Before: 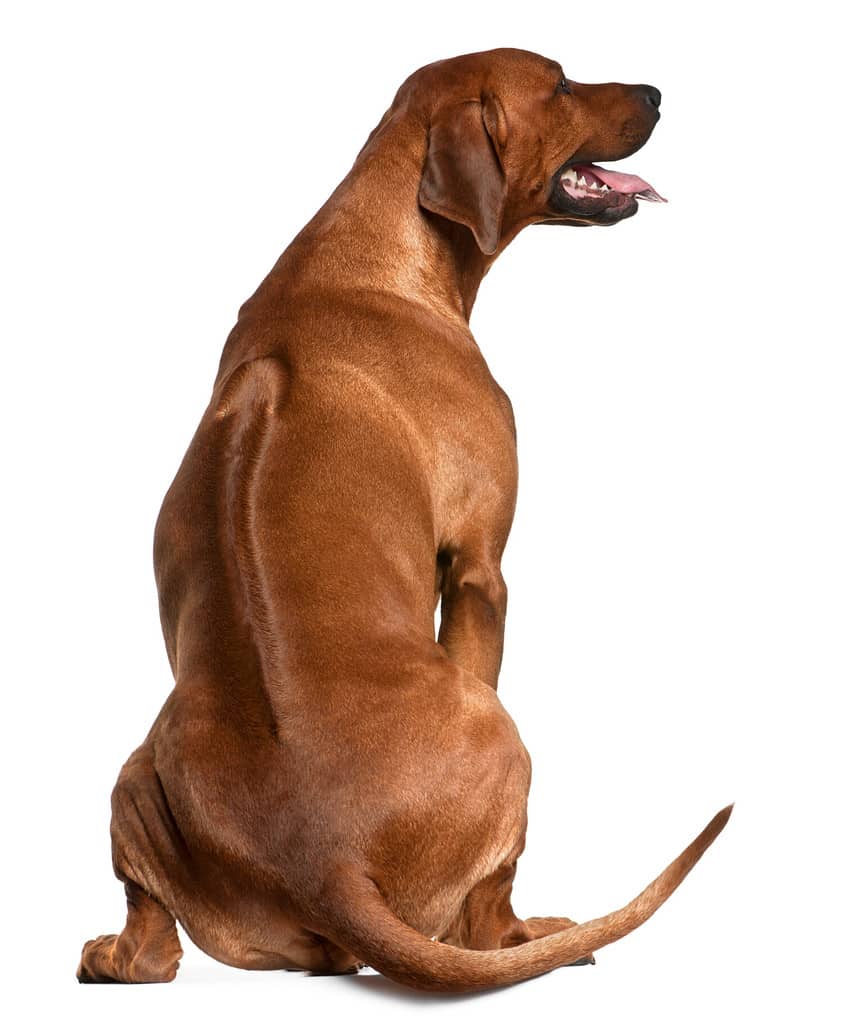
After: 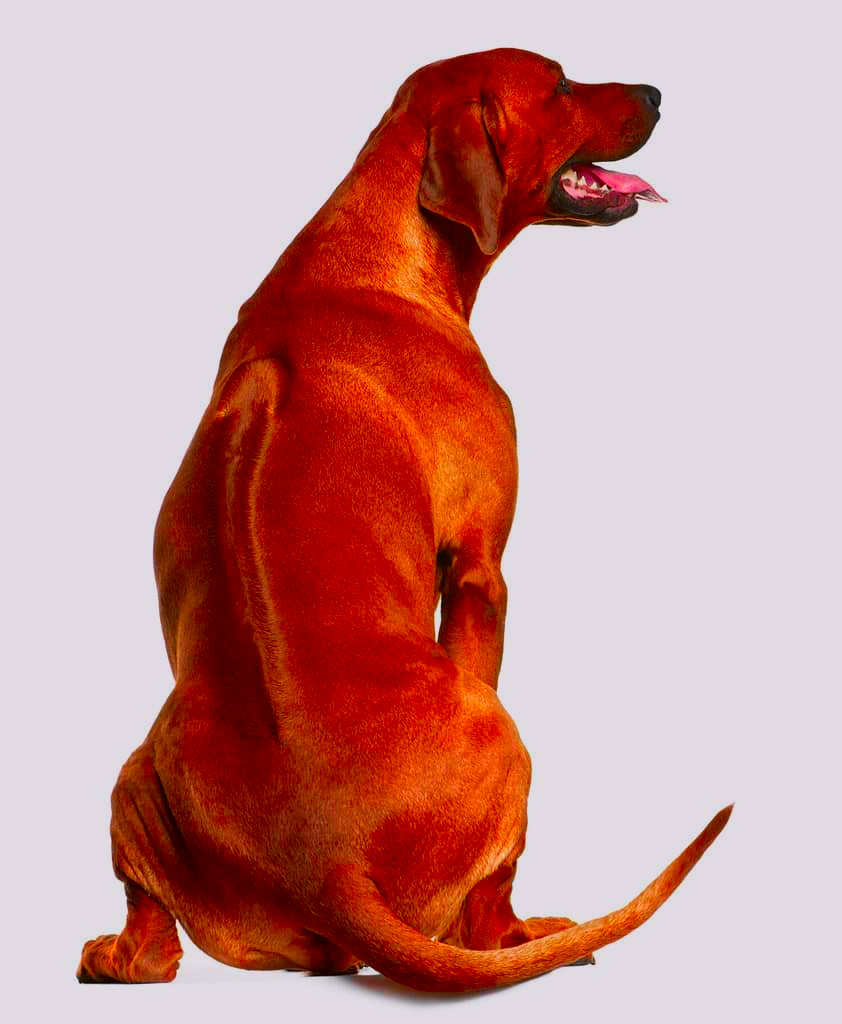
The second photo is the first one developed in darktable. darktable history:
exposure: exposure -0.462 EV, compensate highlight preservation false
color correction: highlights a* 1.59, highlights b* -1.7, saturation 2.48
